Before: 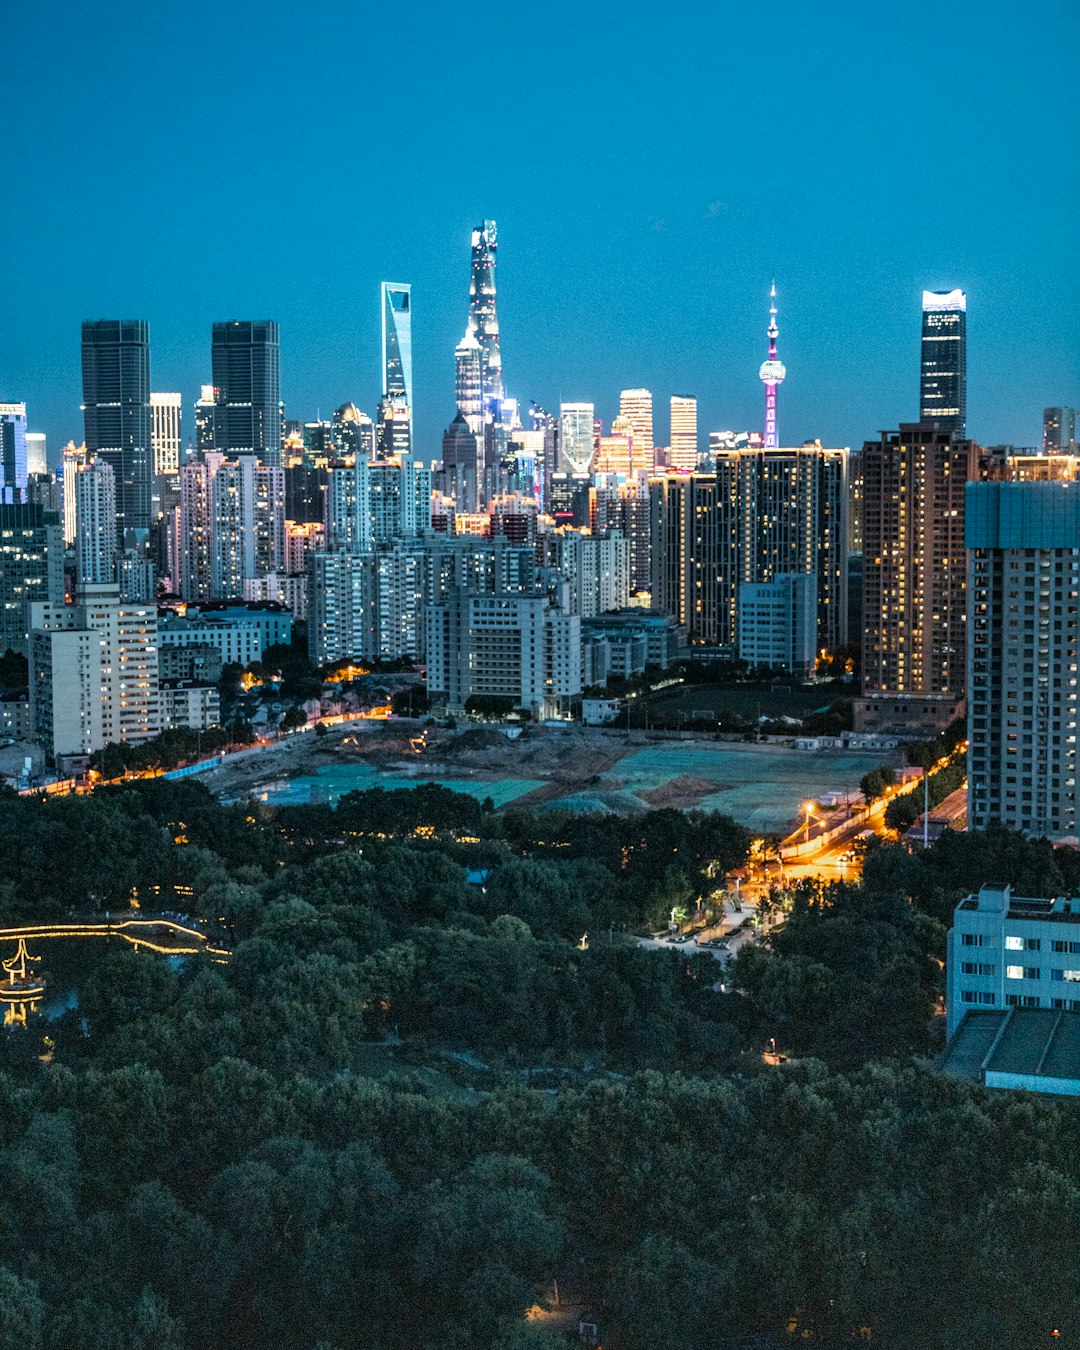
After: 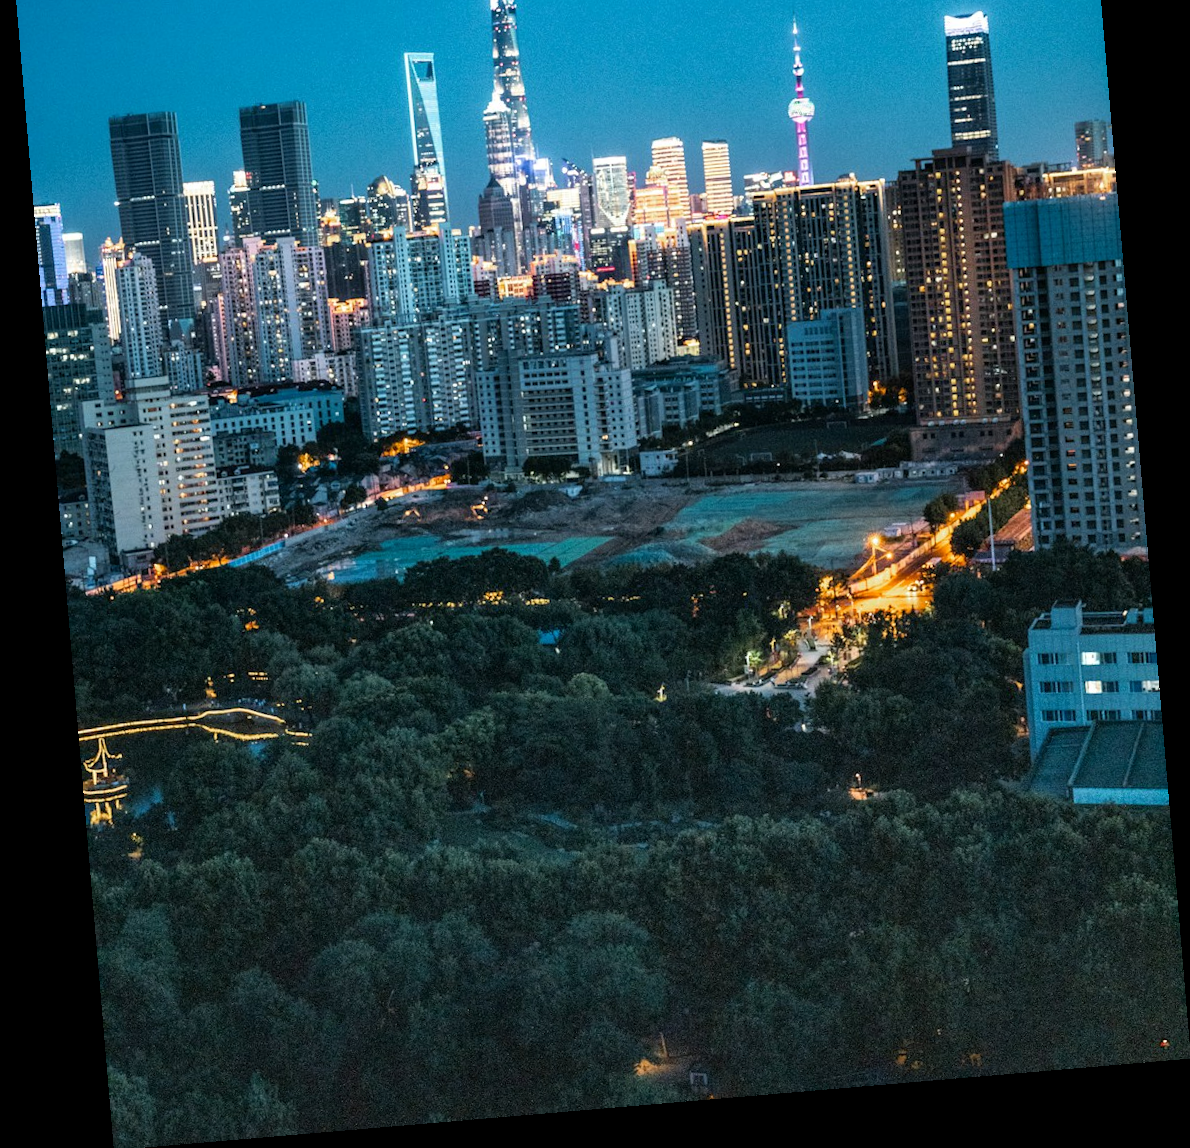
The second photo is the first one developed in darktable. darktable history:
crop and rotate: top 19.998%
rotate and perspective: rotation -4.86°, automatic cropping off
